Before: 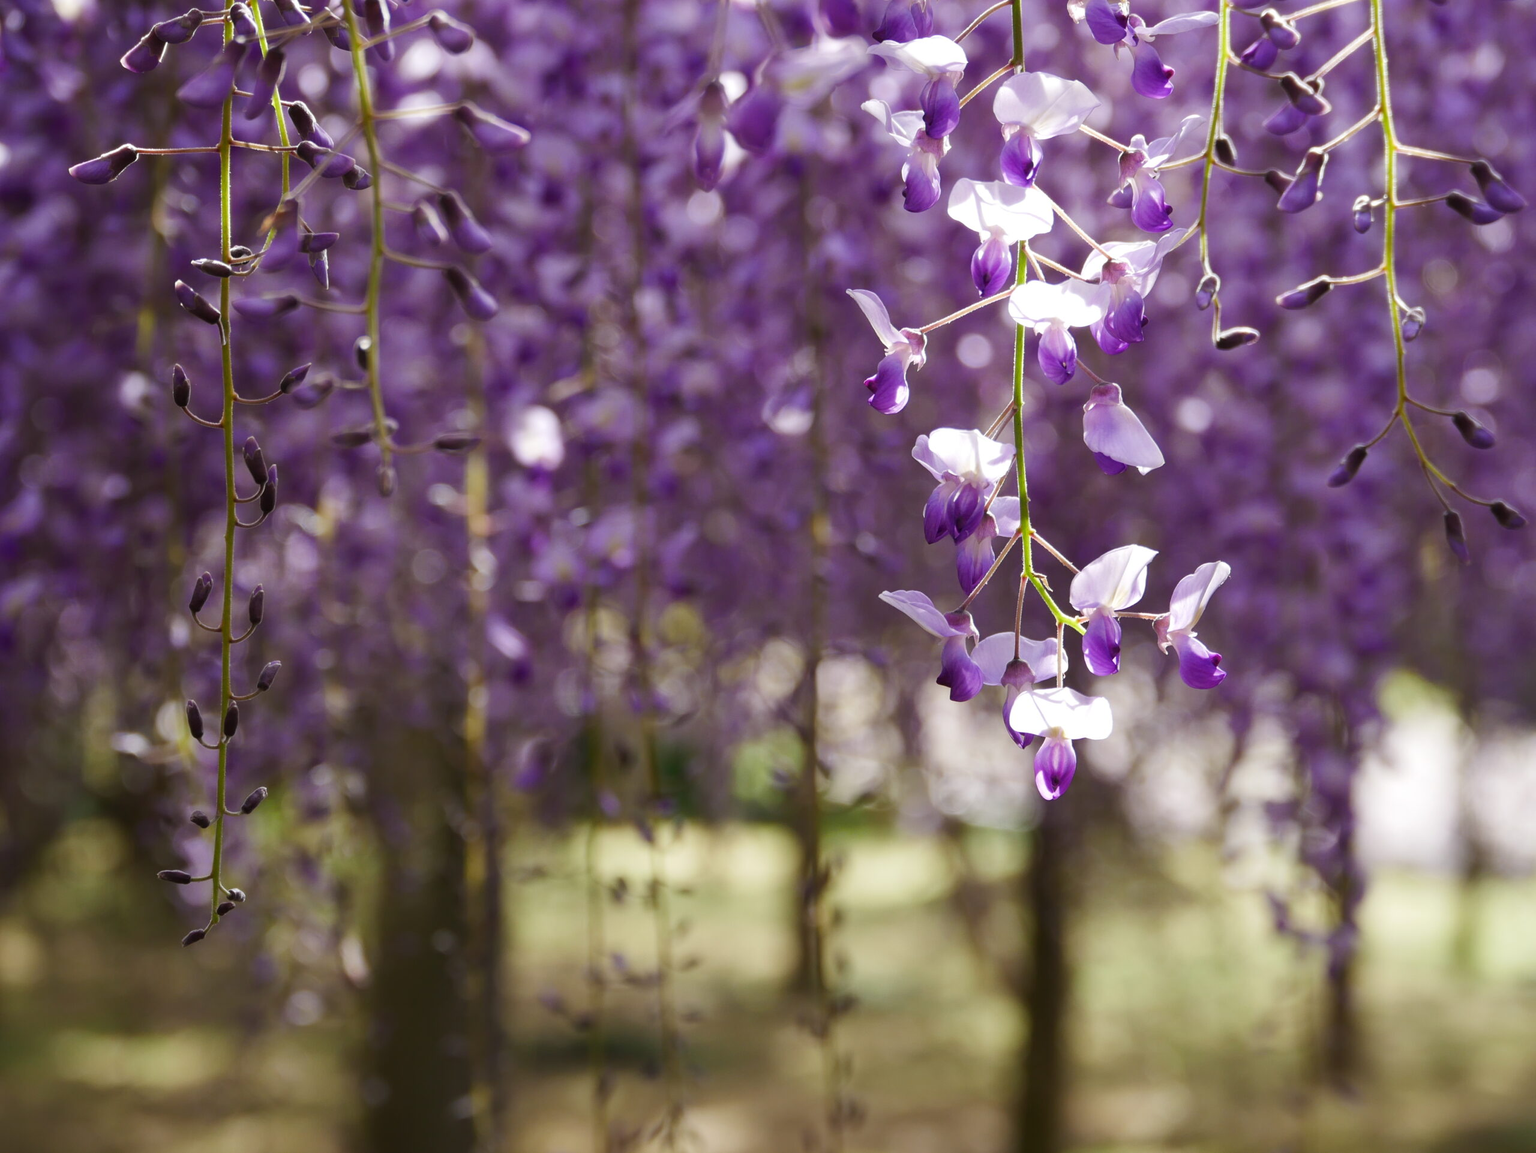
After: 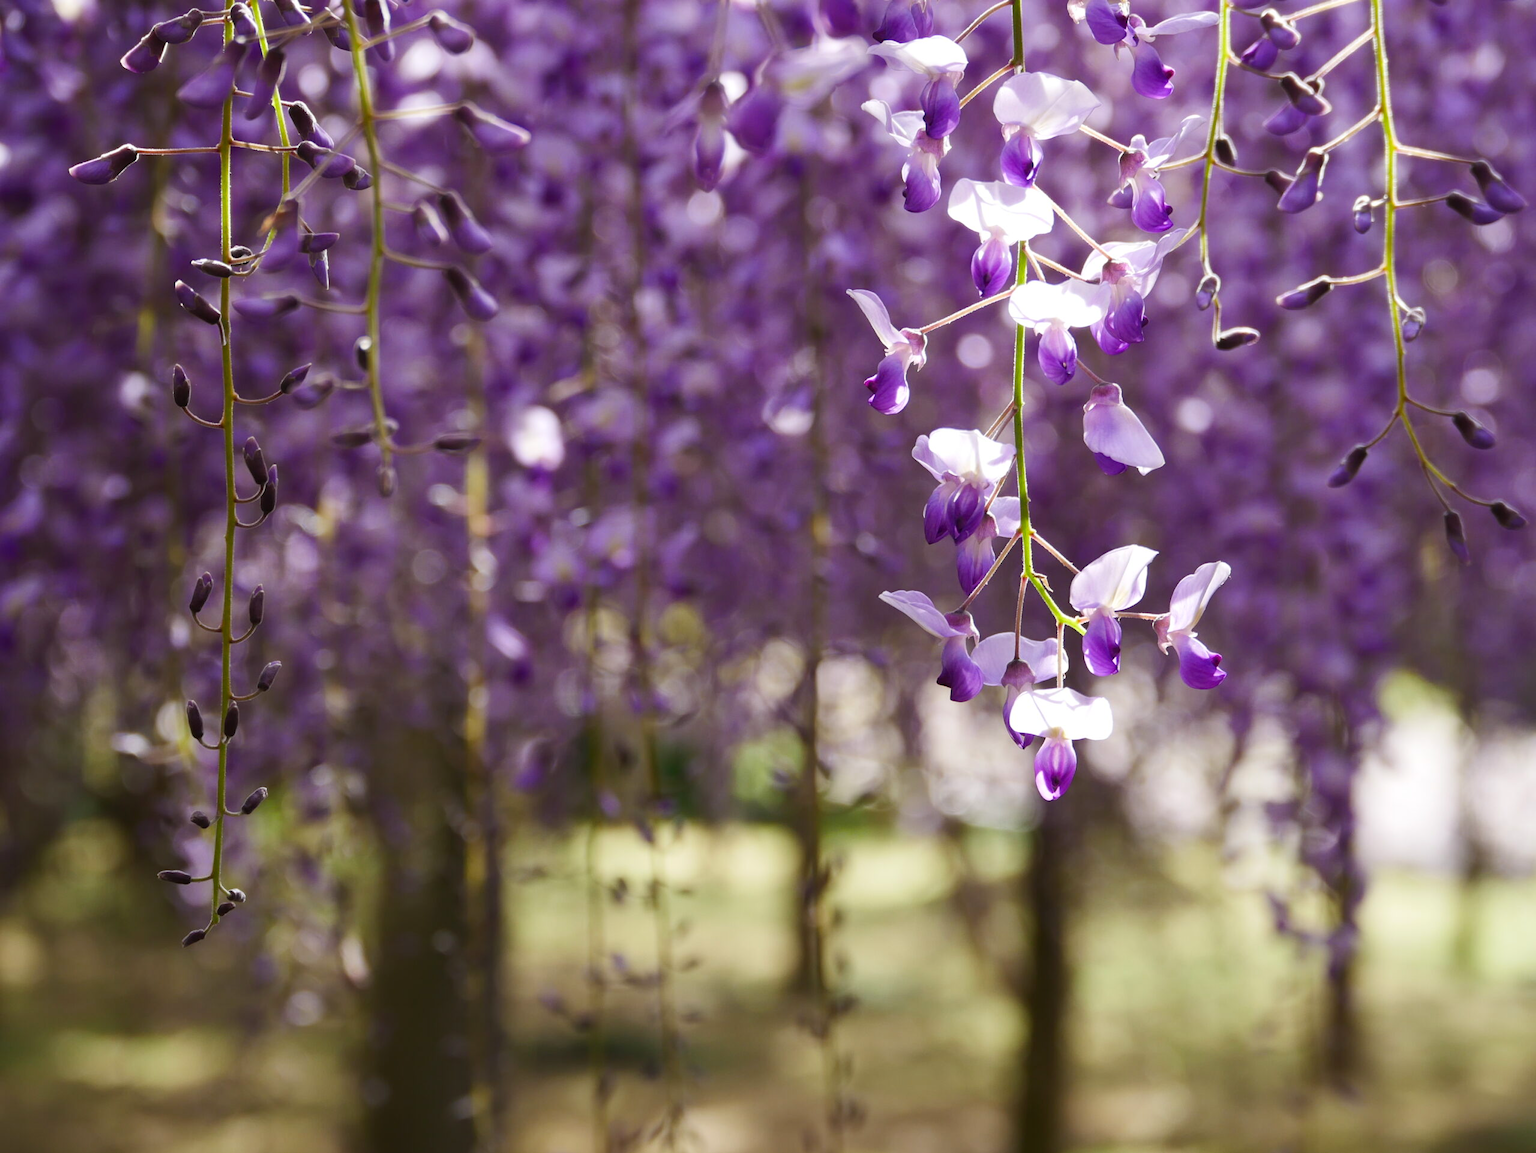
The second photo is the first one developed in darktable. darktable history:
contrast brightness saturation: contrast 0.104, brightness 0.027, saturation 0.087
exposure: black level correction 0, exposure 0 EV, compensate highlight preservation false
